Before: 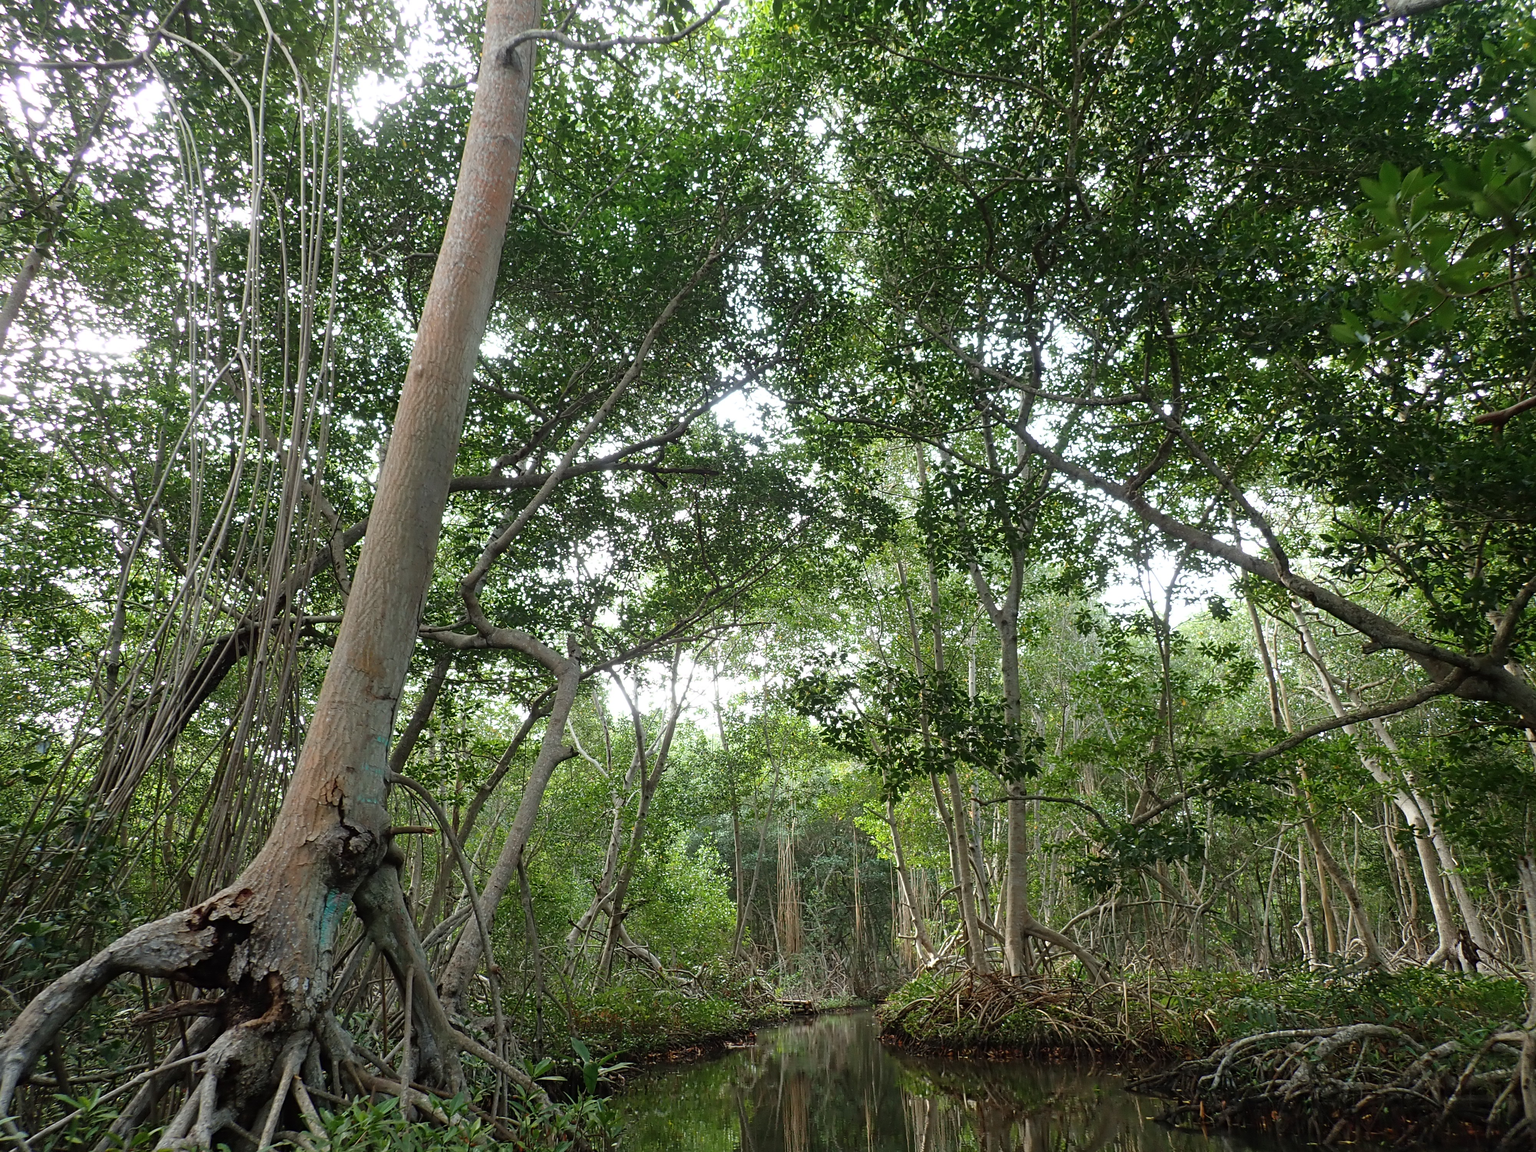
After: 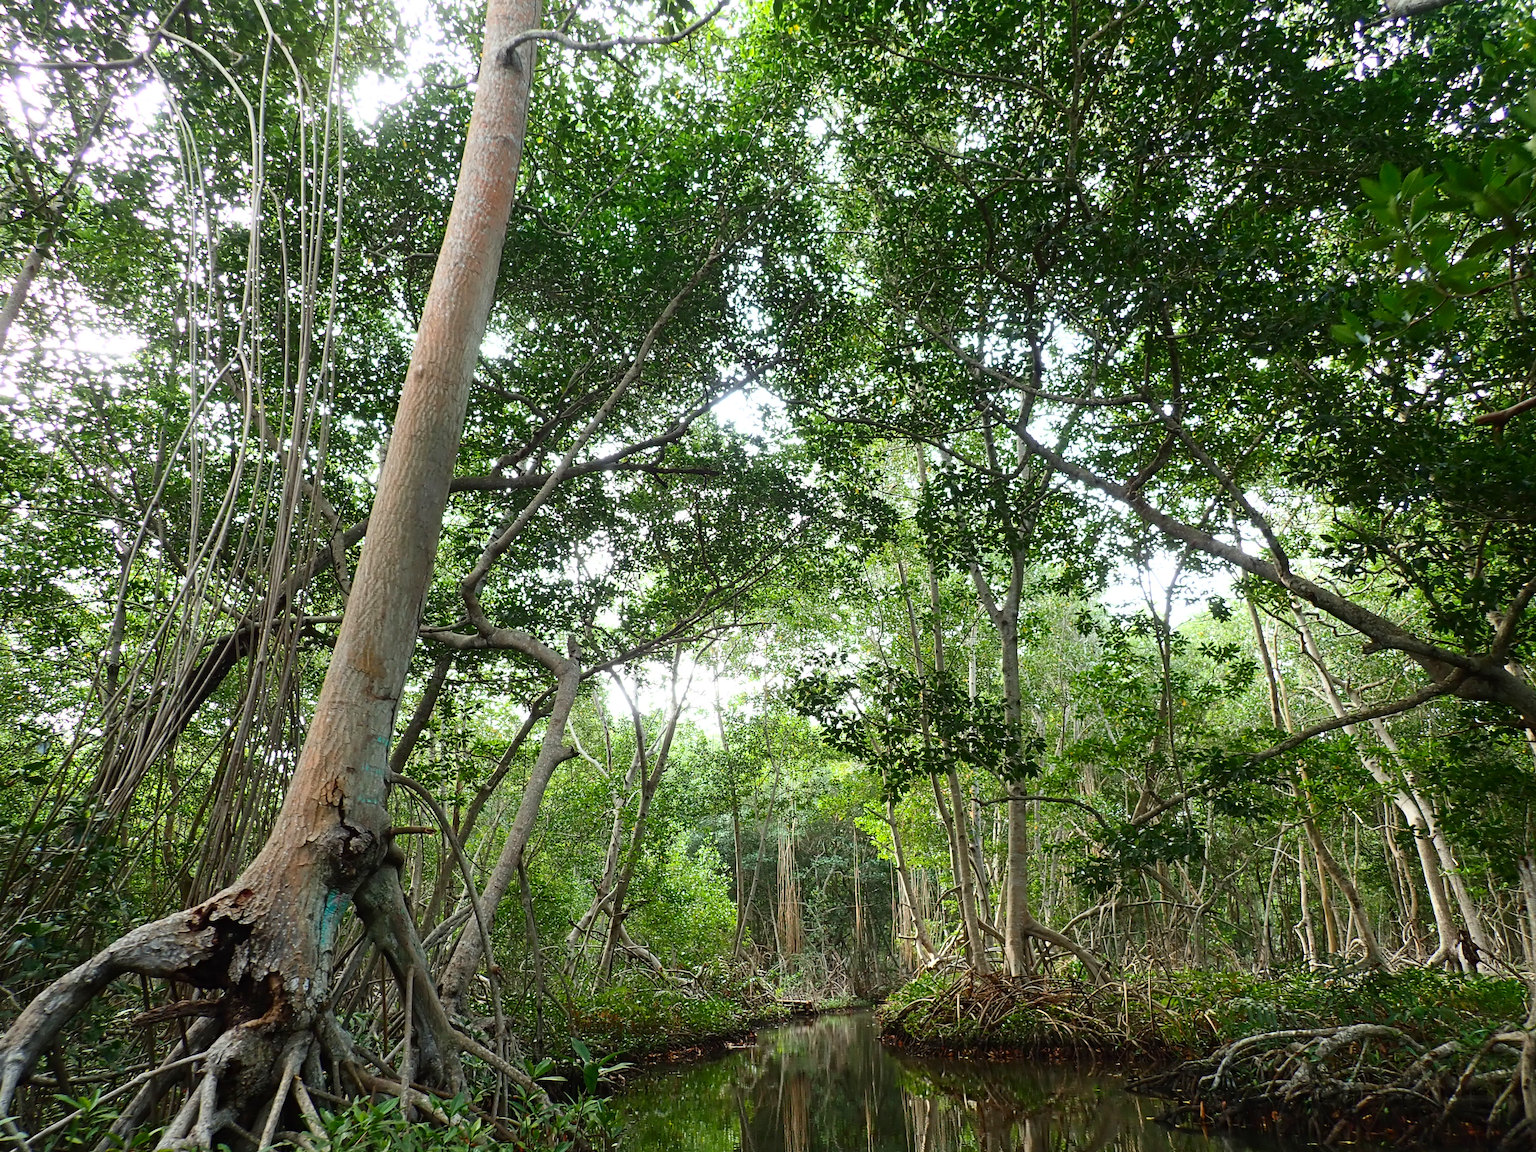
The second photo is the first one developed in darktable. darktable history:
contrast brightness saturation: contrast 0.23, brightness 0.097, saturation 0.294
